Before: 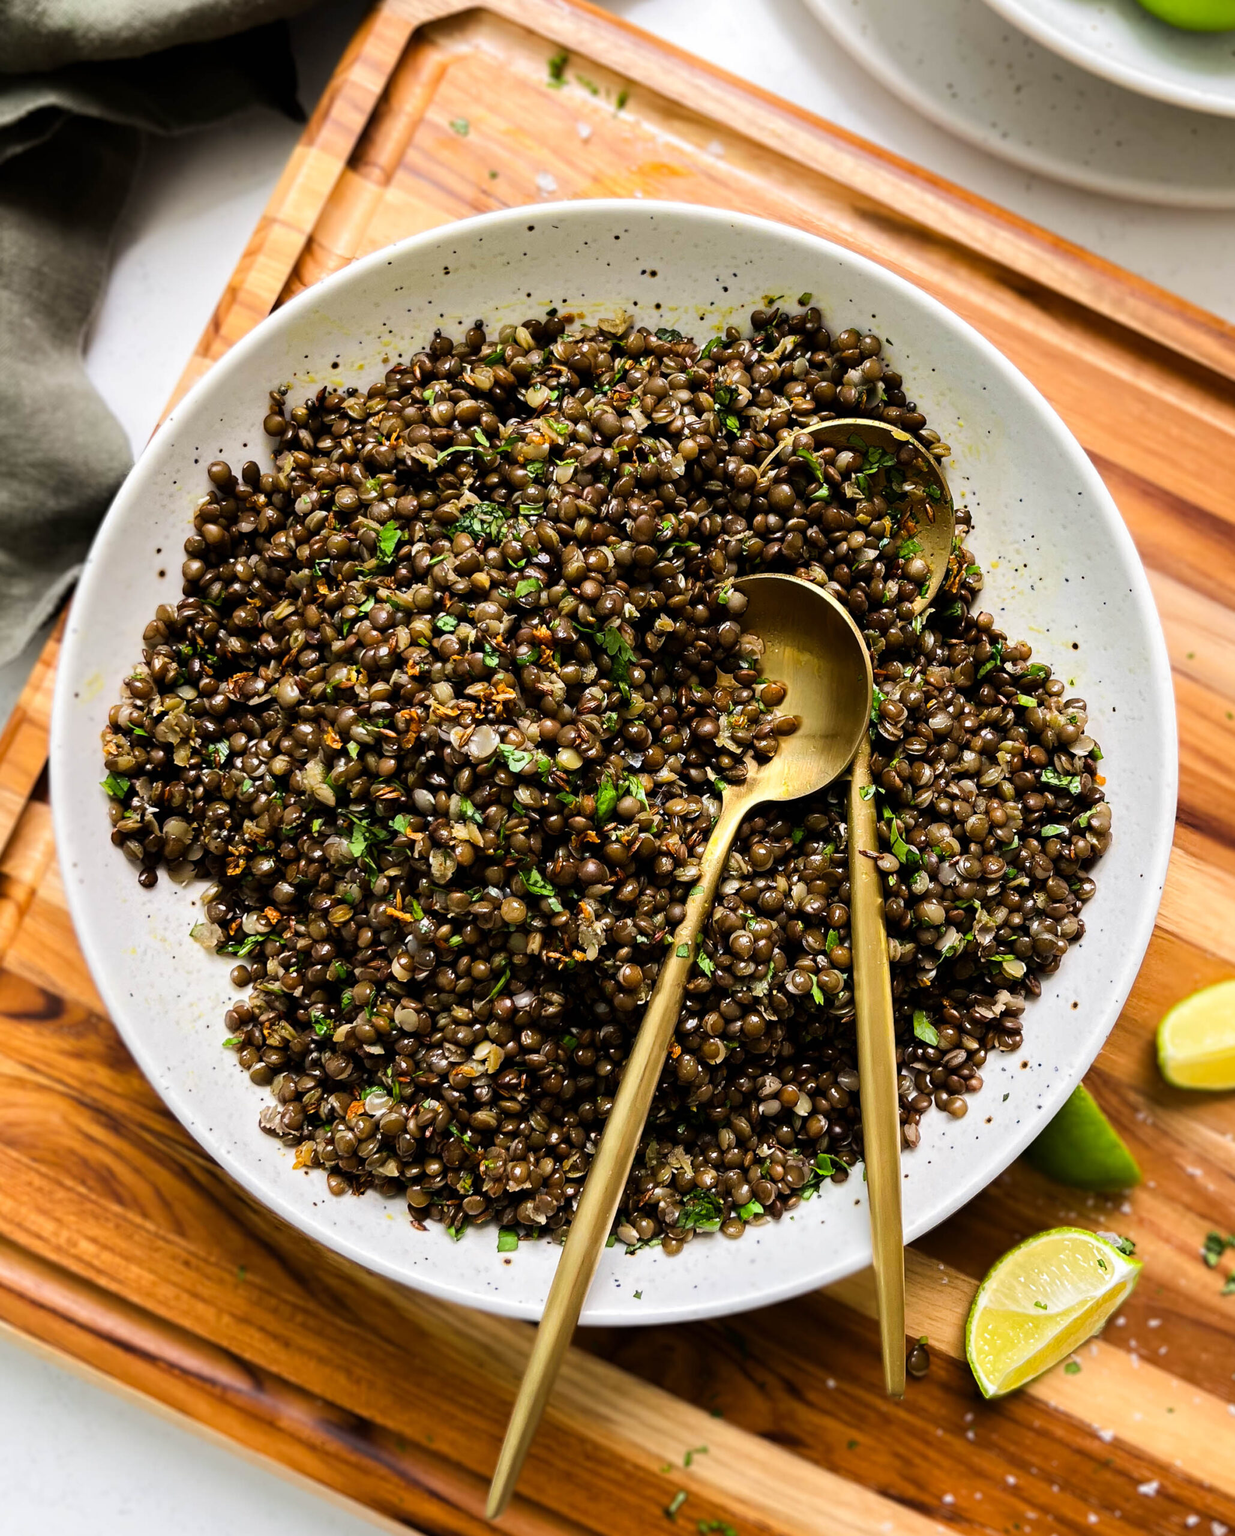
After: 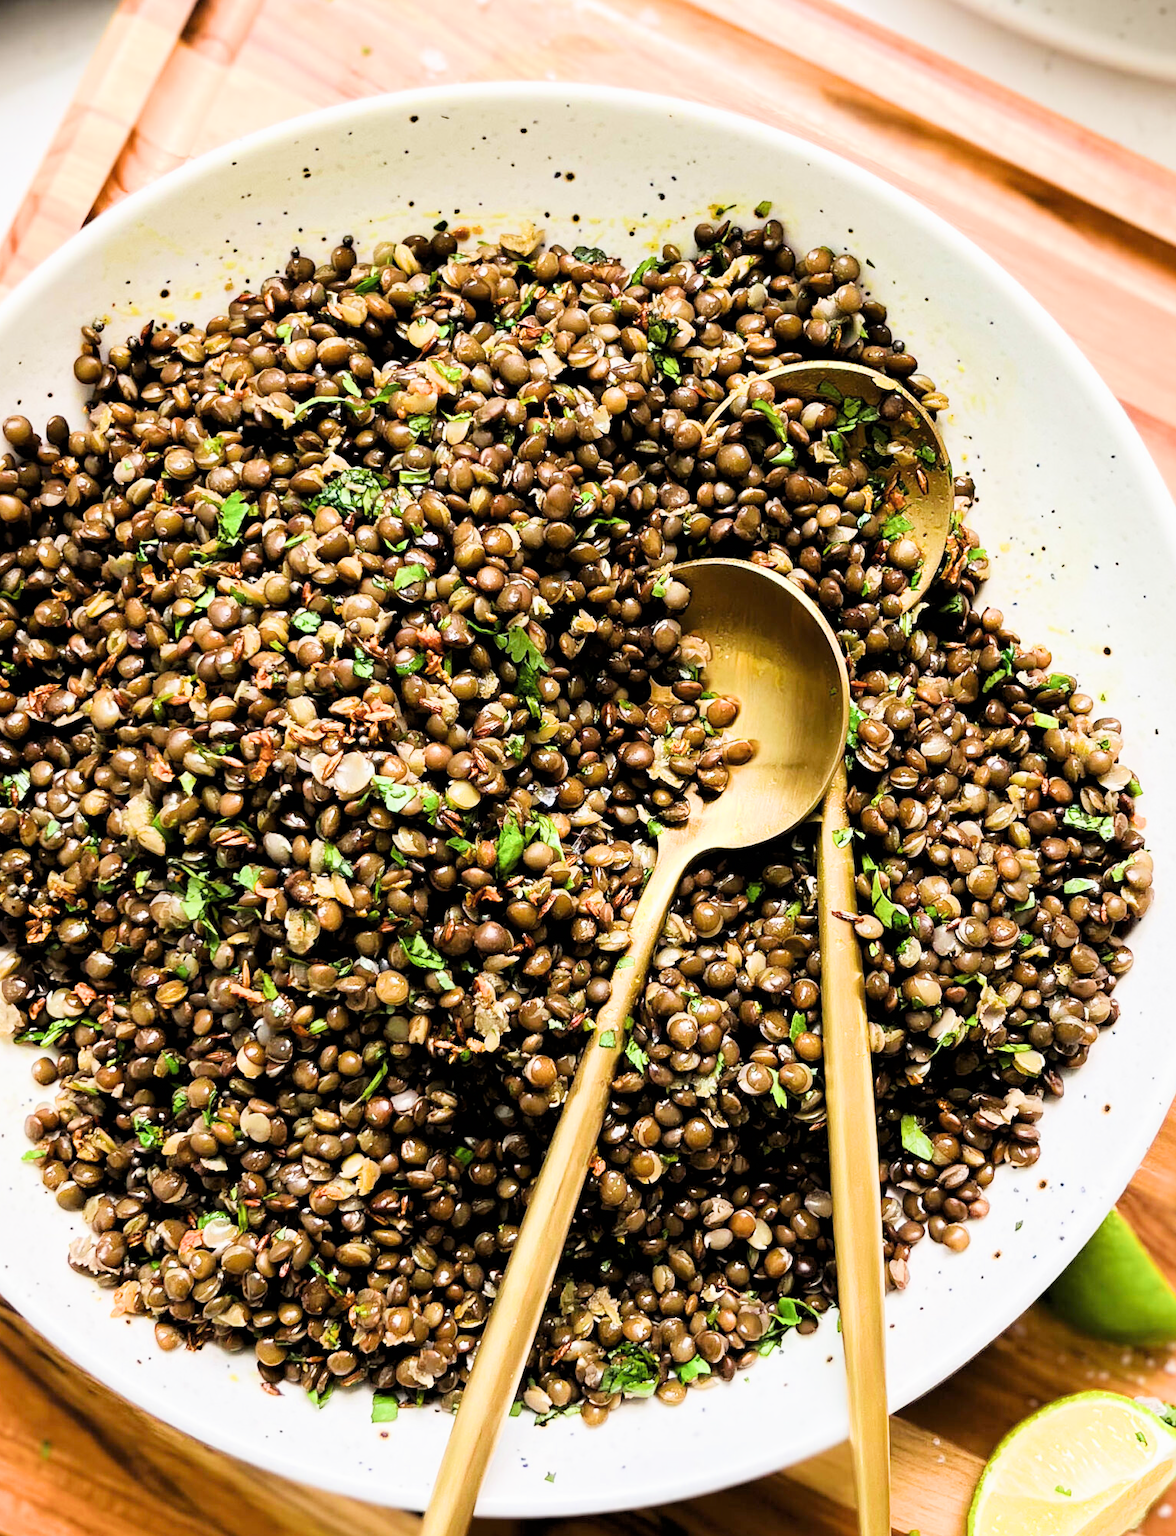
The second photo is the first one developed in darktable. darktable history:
crop: left 16.711%, top 8.81%, right 8.404%, bottom 12.657%
tone equalizer: -8 EV -1.87 EV, -7 EV -1.15 EV, -6 EV -1.59 EV
filmic rgb: black relative exposure -7.65 EV, white relative exposure 4.56 EV, hardness 3.61, contrast 1.053
exposure: black level correction 0, exposure 1.69 EV, compensate highlight preservation false
